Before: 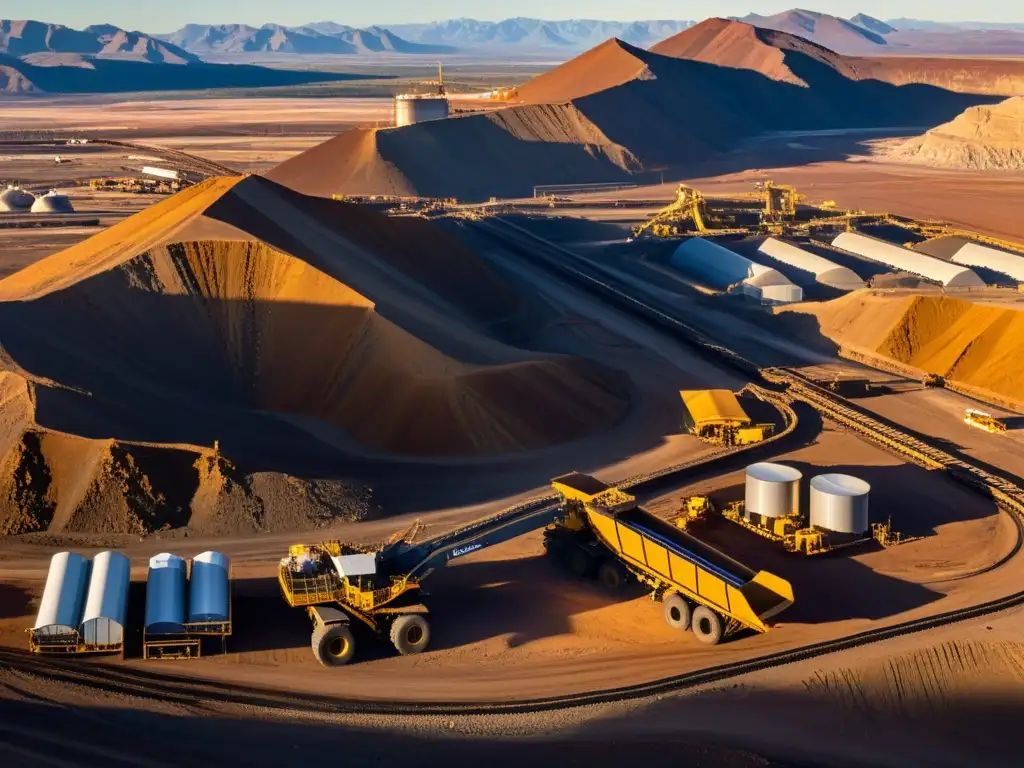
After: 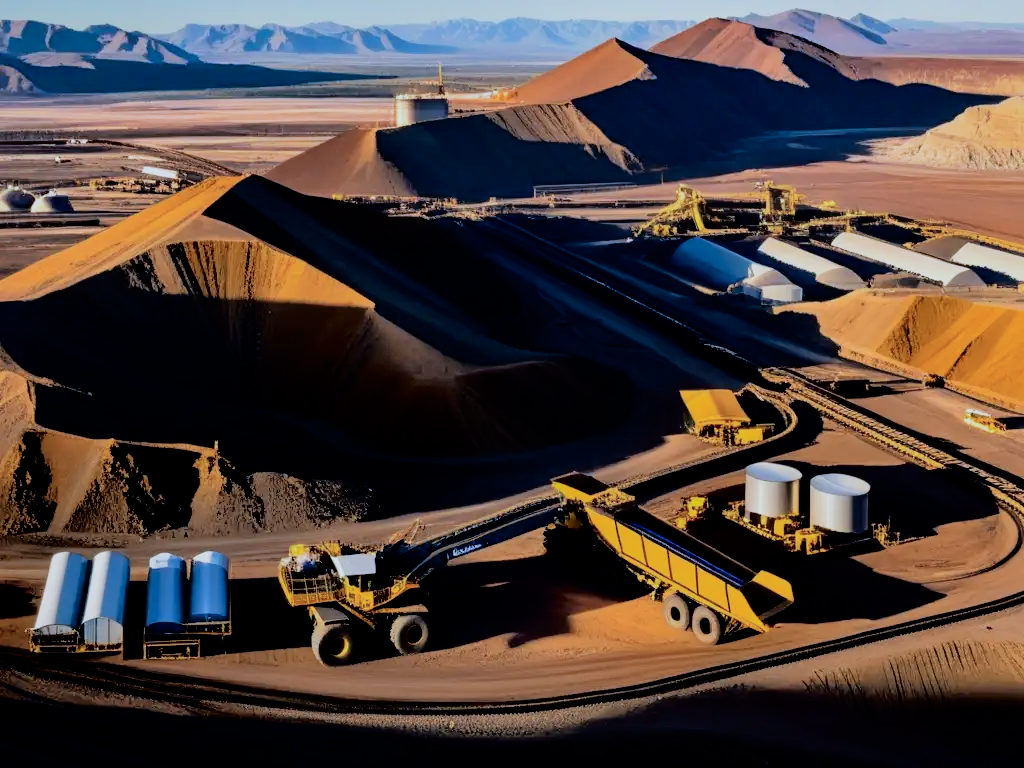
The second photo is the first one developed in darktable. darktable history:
shadows and highlights: on, module defaults
filmic rgb: black relative exposure -5 EV, white relative exposure 3.5 EV, hardness 3.19, contrast 1.4, highlights saturation mix -30%
fill light: exposure -2 EV, width 8.6
color calibration: illuminant as shot in camera, x 0.378, y 0.381, temperature 4093.13 K, saturation algorithm version 1 (2020)
